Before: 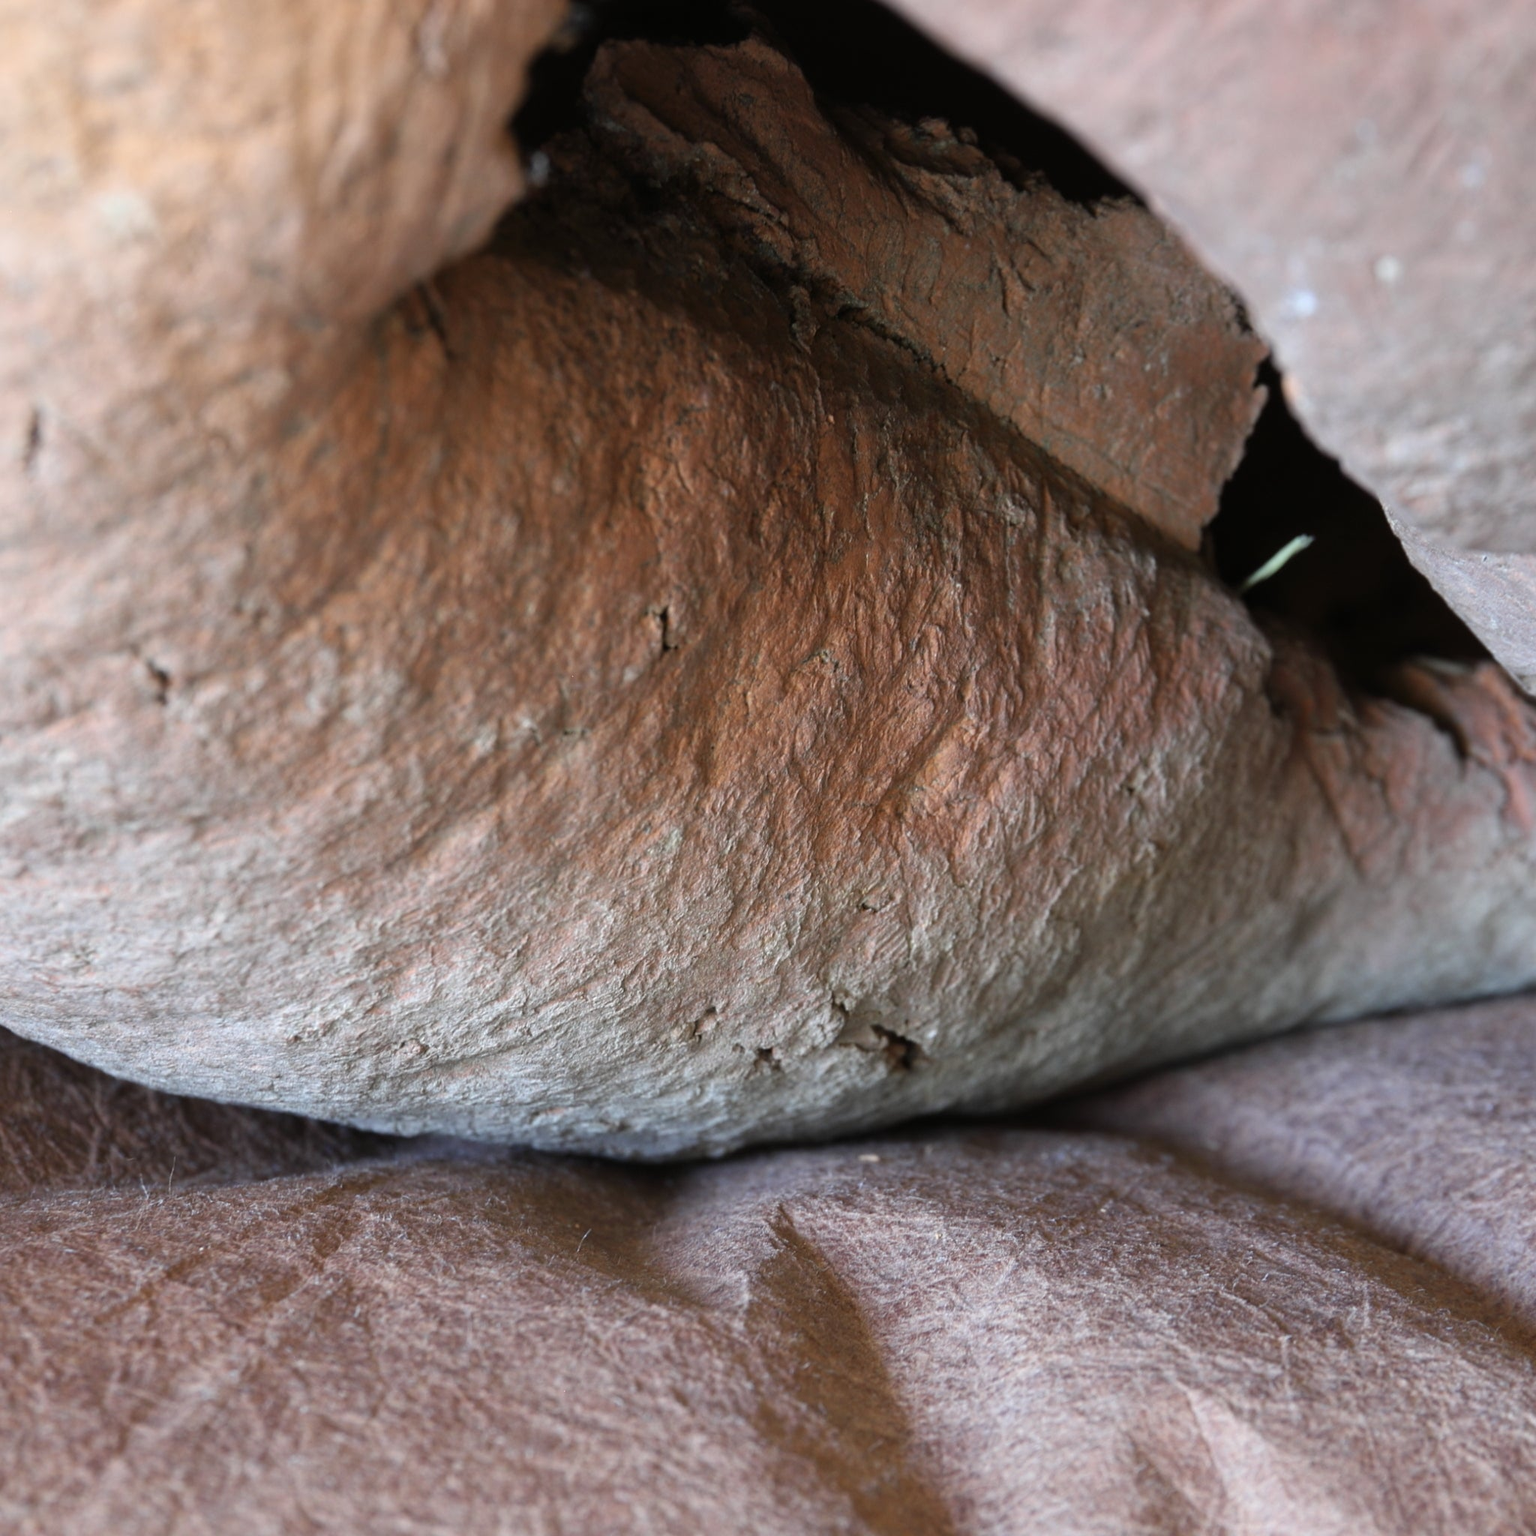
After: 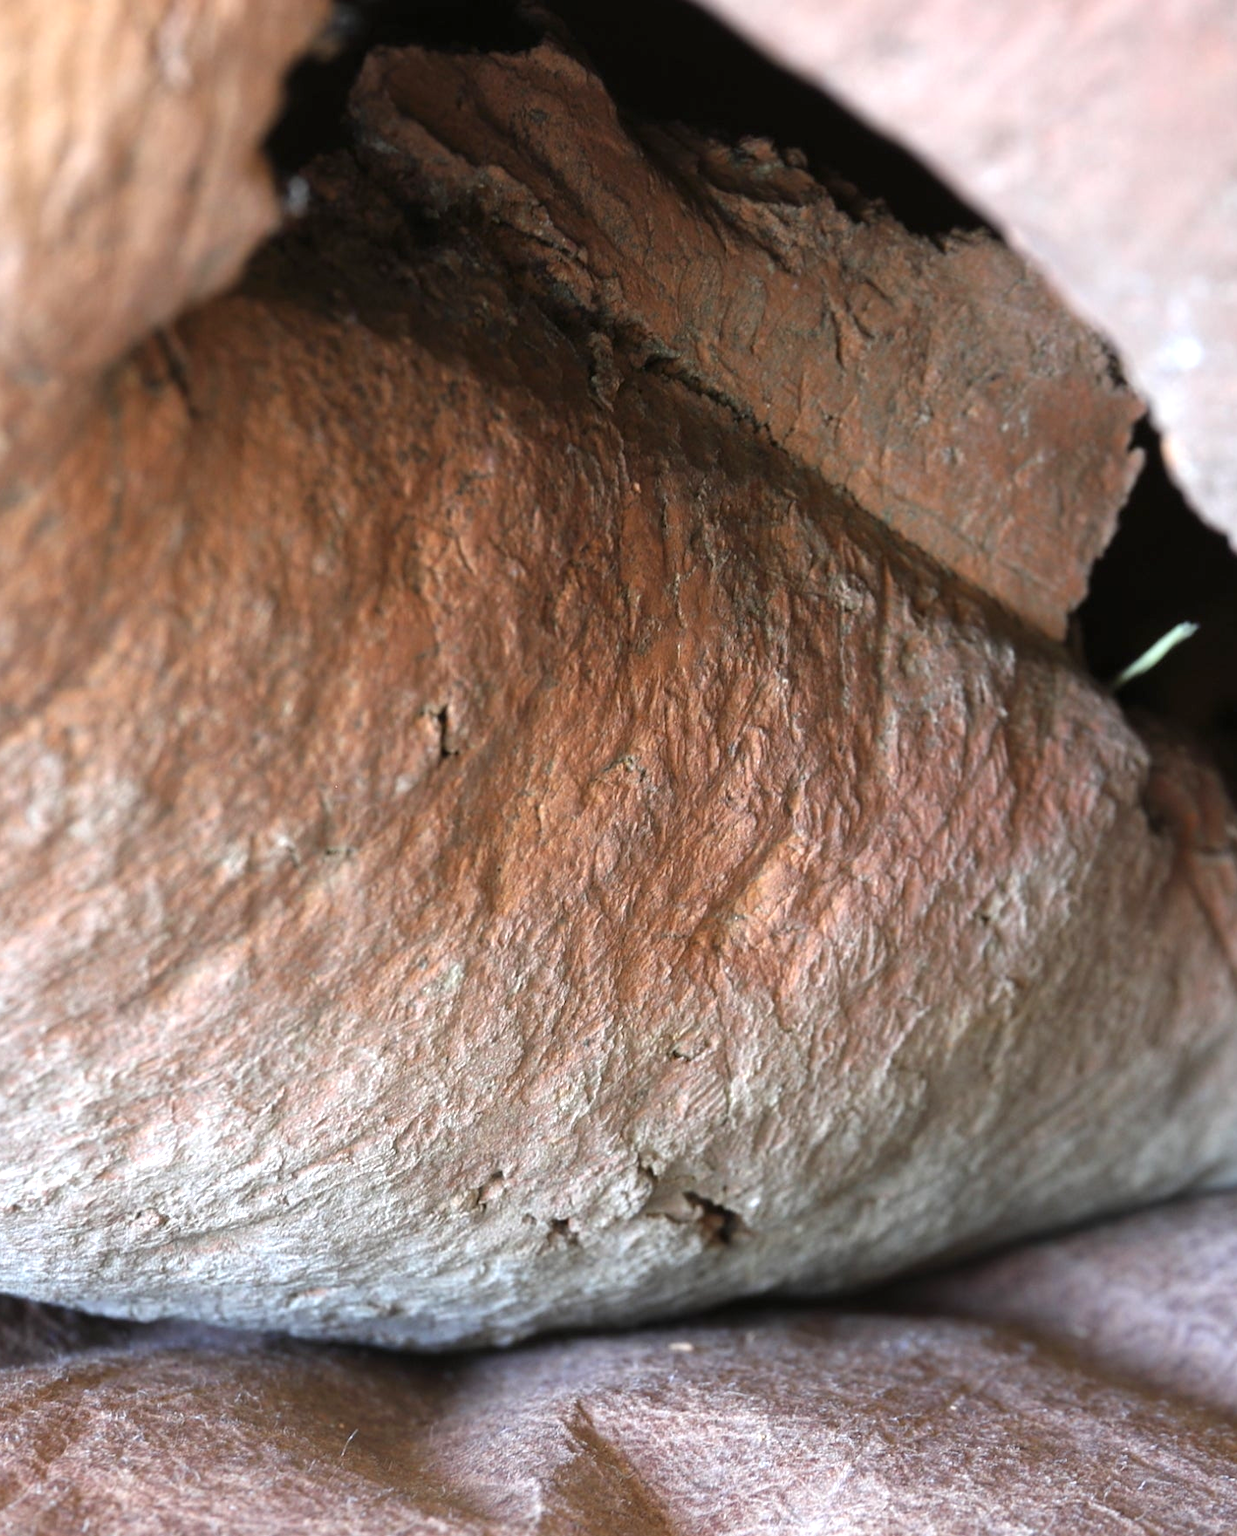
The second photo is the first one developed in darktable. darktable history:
exposure: exposure 0.74 EV, compensate highlight preservation false
crop: left 18.479%, right 12.2%, bottom 13.971%
